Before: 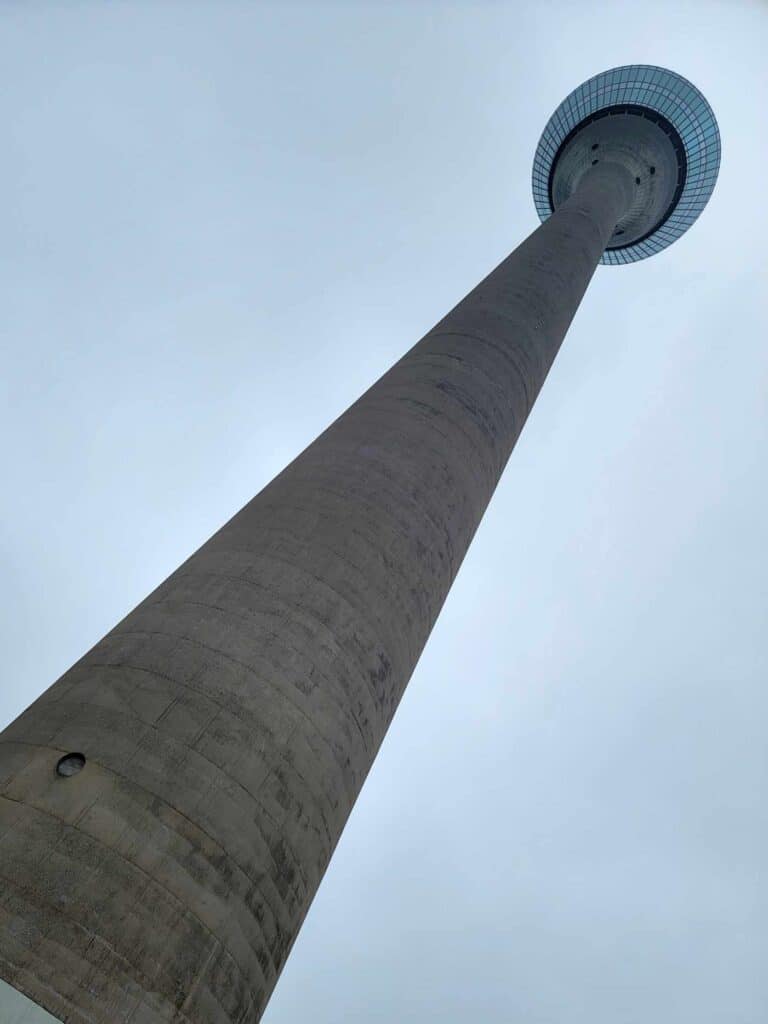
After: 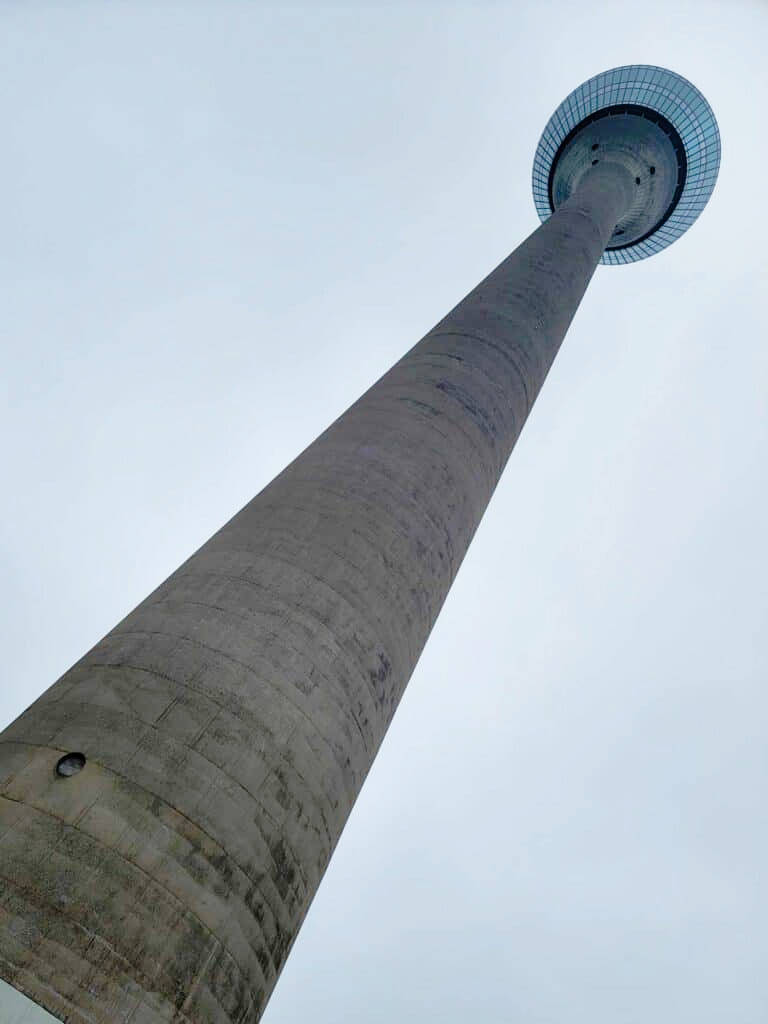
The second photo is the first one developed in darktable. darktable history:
tone curve: curves: ch0 [(0, 0) (0.135, 0.09) (0.326, 0.386) (0.489, 0.573) (0.663, 0.749) (0.854, 0.897) (1, 0.974)]; ch1 [(0, 0) (0.366, 0.367) (0.475, 0.453) (0.494, 0.493) (0.504, 0.497) (0.544, 0.569) (0.562, 0.605) (0.622, 0.694) (1, 1)]; ch2 [(0, 0) (0.333, 0.346) (0.375, 0.375) (0.424, 0.43) (0.476, 0.492) (0.502, 0.503) (0.533, 0.534) (0.572, 0.603) (0.605, 0.656) (0.641, 0.709) (1, 1)], preserve colors none
